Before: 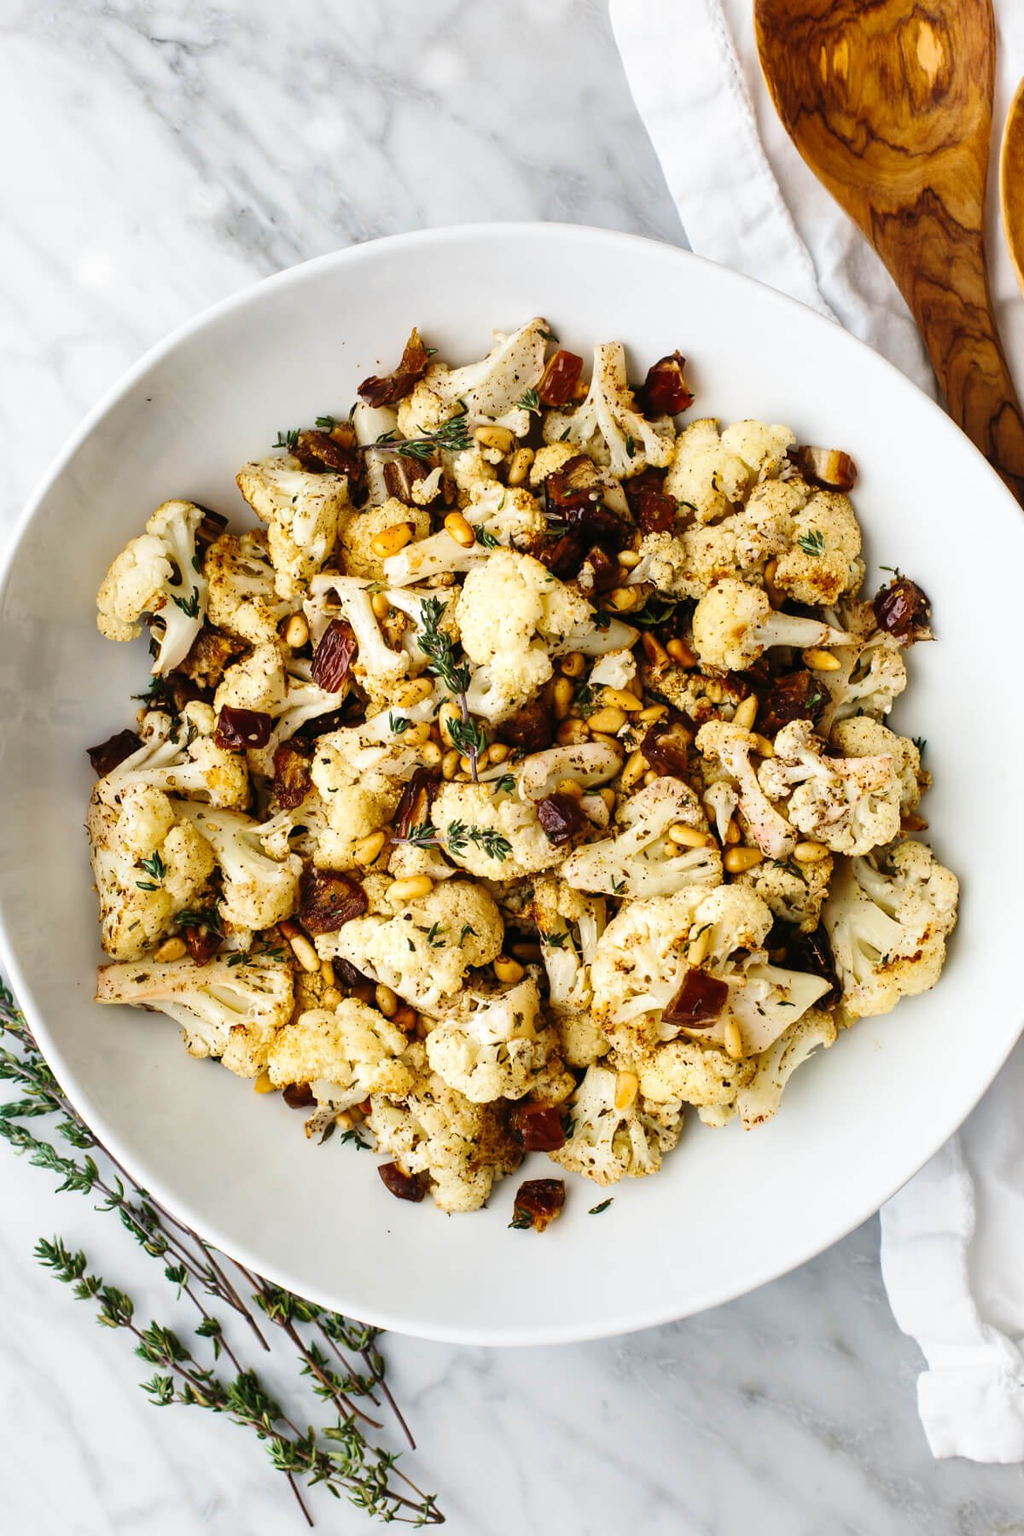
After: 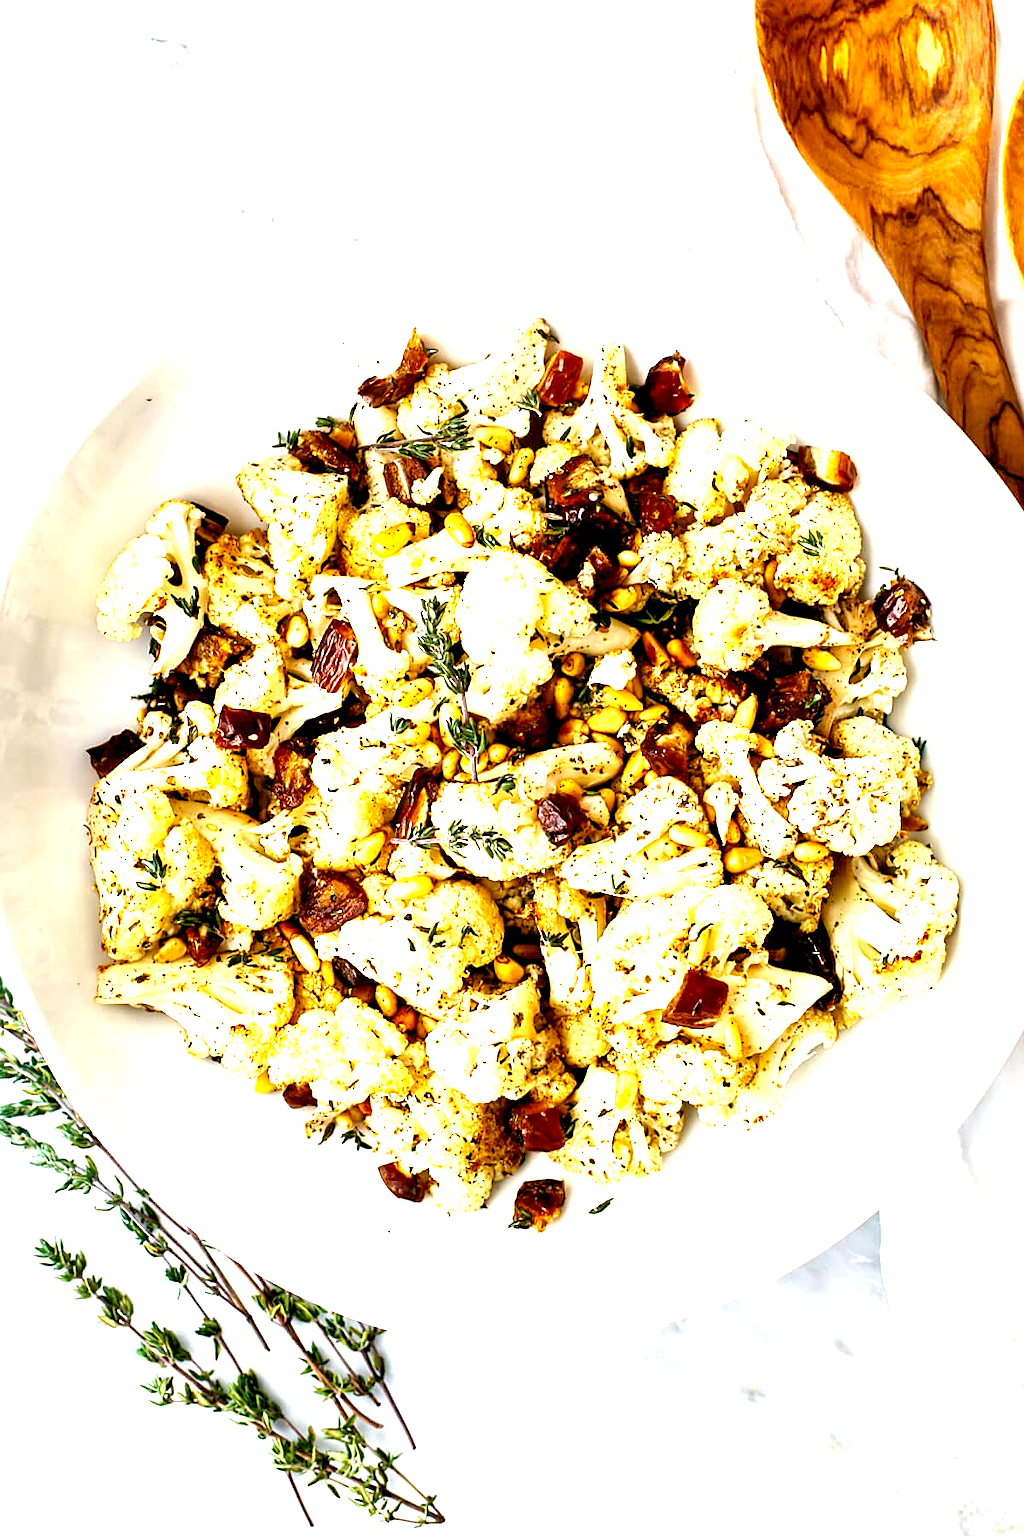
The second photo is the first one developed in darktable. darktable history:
exposure: black level correction 0.009, exposure 1.425 EV, compensate highlight preservation false
sharpen: on, module defaults
